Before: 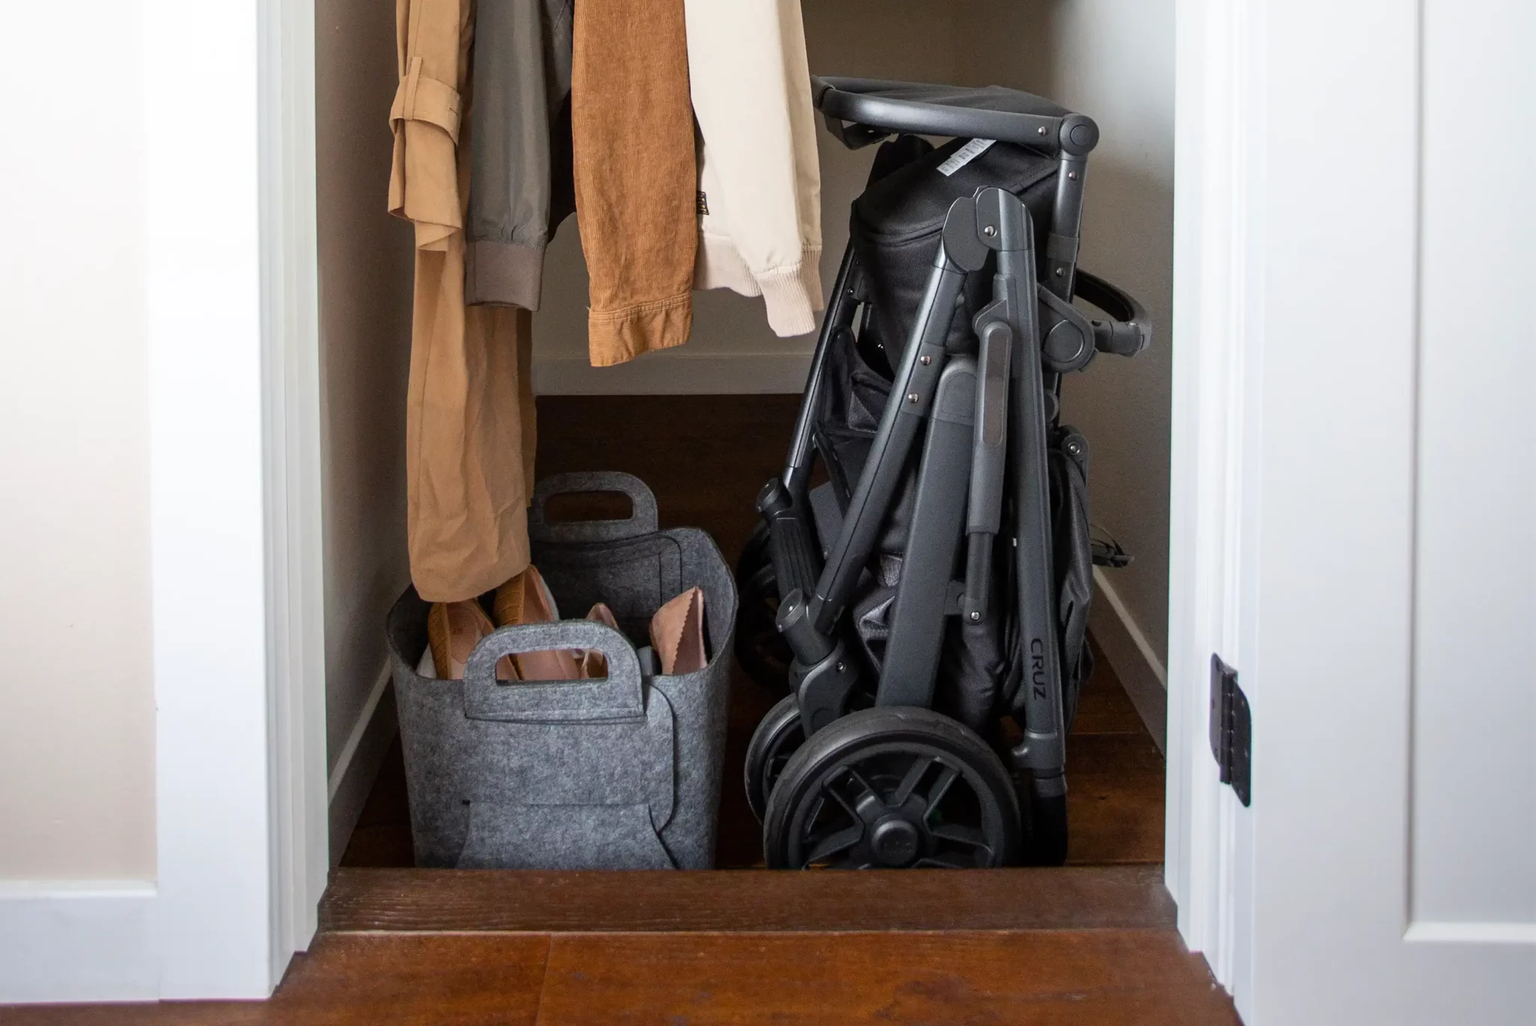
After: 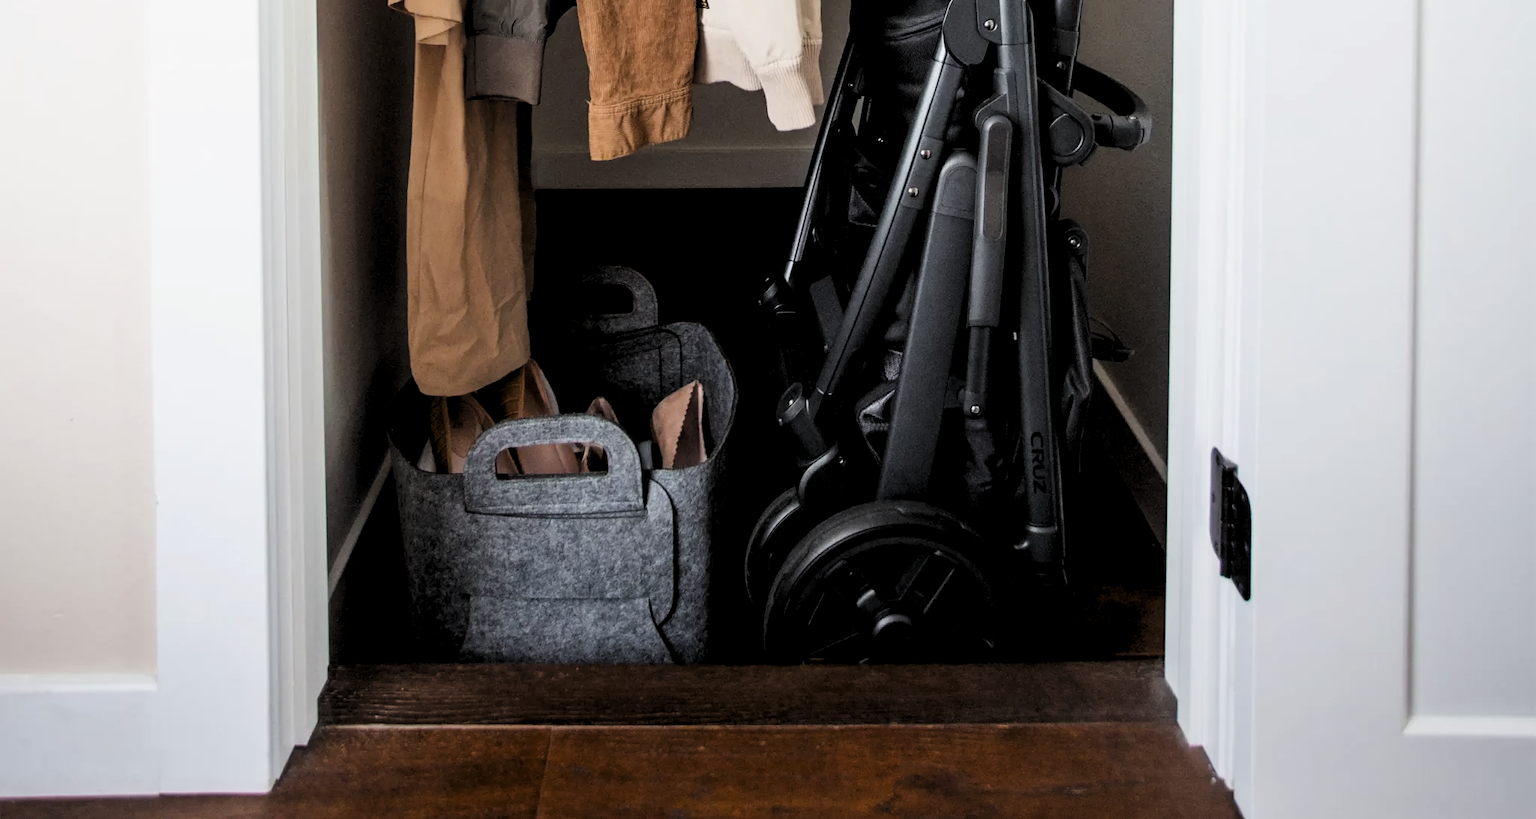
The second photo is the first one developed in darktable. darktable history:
crop and rotate: top 20.118%
filmic rgb: black relative exposure -7.65 EV, white relative exposure 4.56 EV, hardness 3.61
levels: levels [0.129, 0.519, 0.867]
